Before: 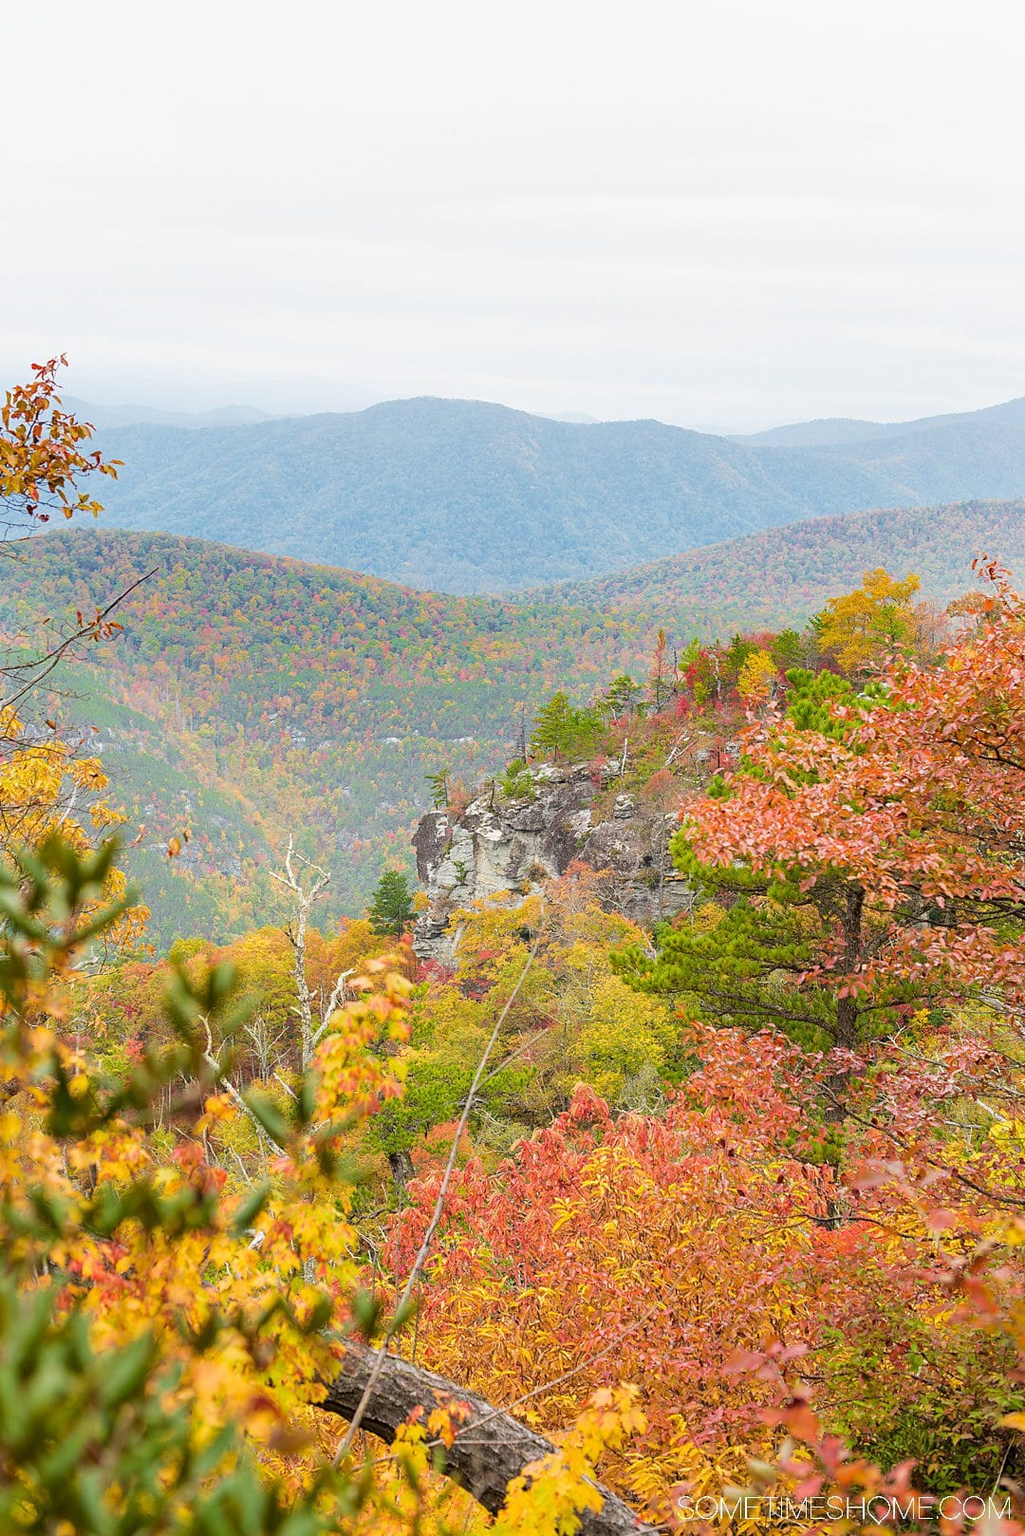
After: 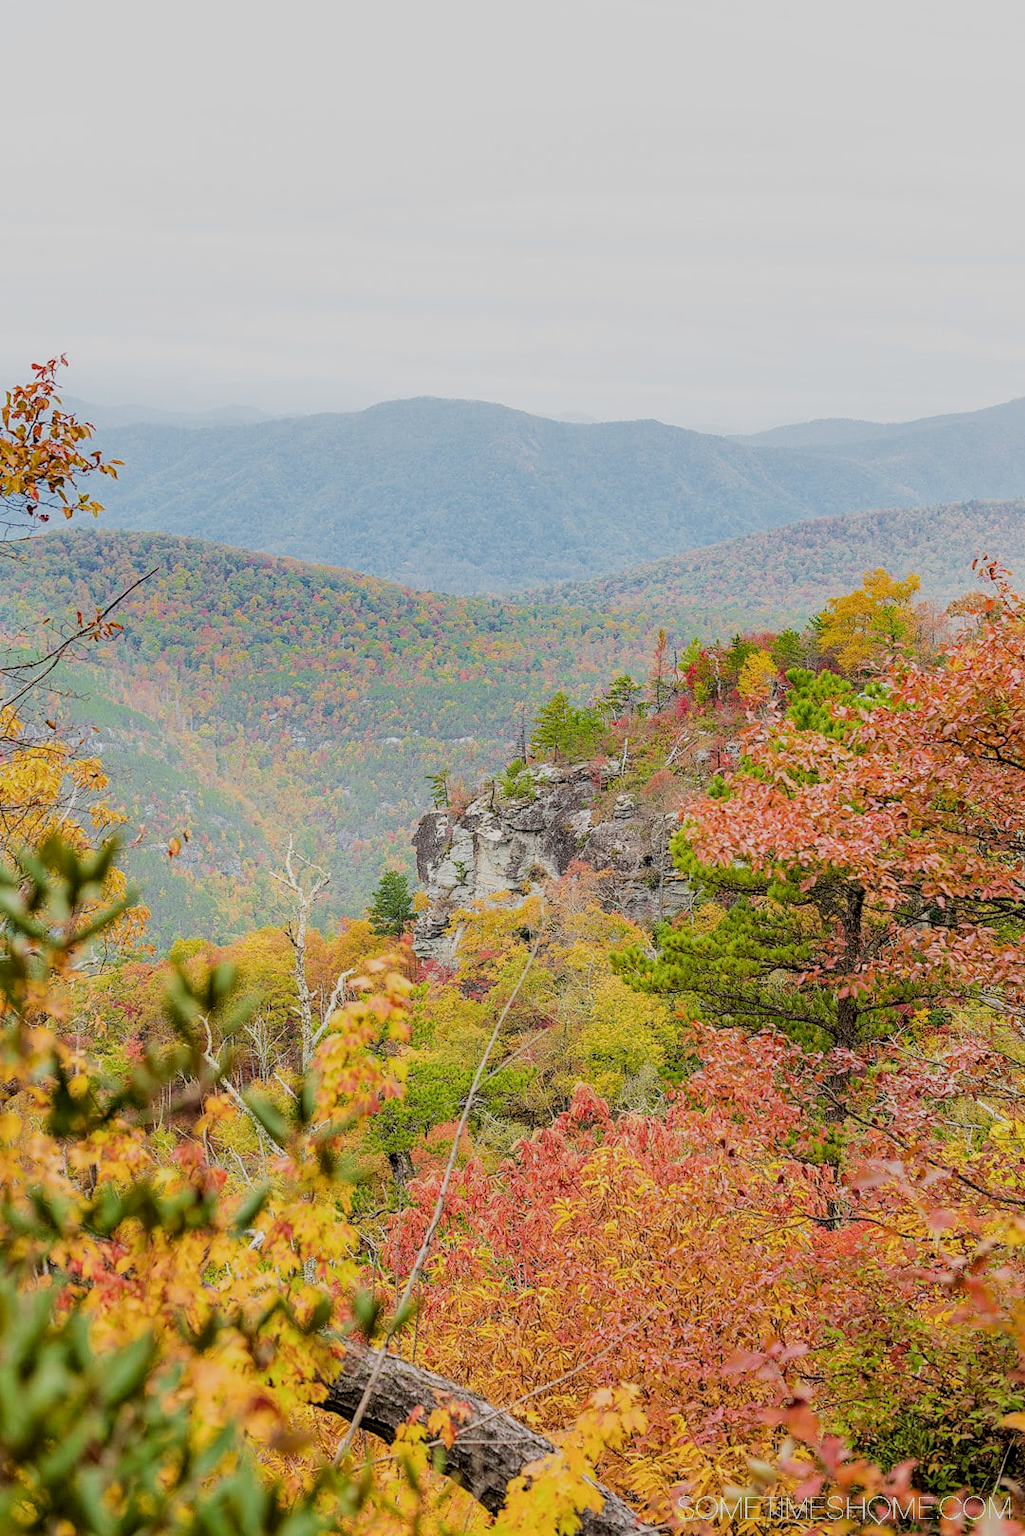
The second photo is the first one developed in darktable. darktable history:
filmic rgb: black relative exposure -7.32 EV, white relative exposure 5.09 EV, hardness 3.2
local contrast: on, module defaults
